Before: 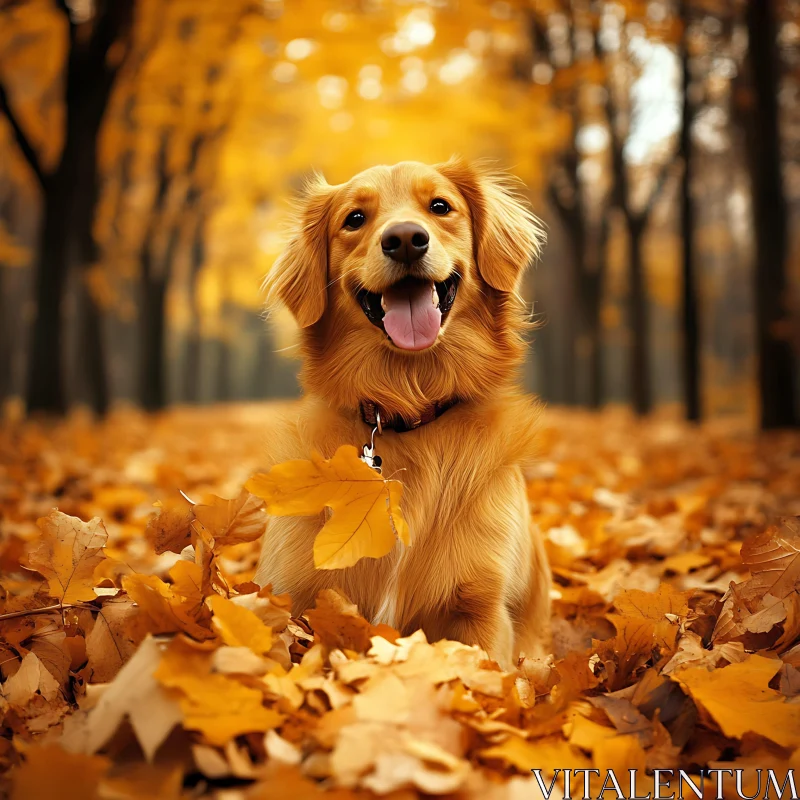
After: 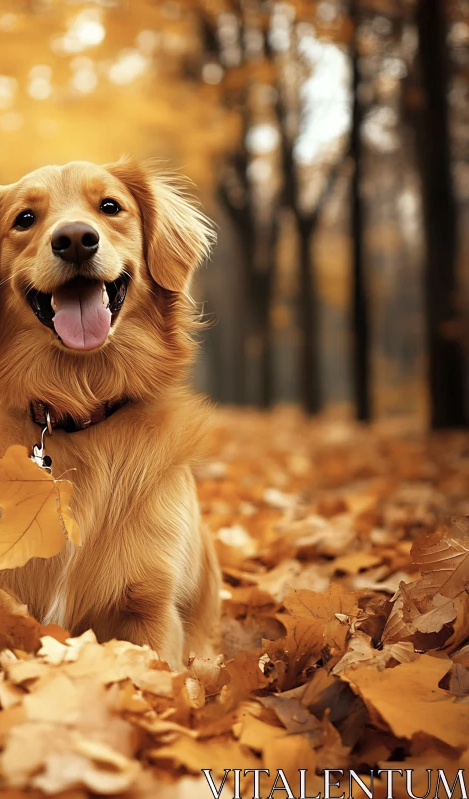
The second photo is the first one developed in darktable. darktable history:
color zones: curves: ch0 [(0, 0.5) (0.143, 0.5) (0.286, 0.5) (0.429, 0.504) (0.571, 0.5) (0.714, 0.509) (0.857, 0.5) (1, 0.5)]; ch1 [(0, 0.425) (0.143, 0.425) (0.286, 0.375) (0.429, 0.405) (0.571, 0.5) (0.714, 0.47) (0.857, 0.425) (1, 0.435)]; ch2 [(0, 0.5) (0.143, 0.5) (0.286, 0.5) (0.429, 0.517) (0.571, 0.5) (0.714, 0.51) (0.857, 0.5) (1, 0.5)]
crop: left 41.328%
contrast brightness saturation: contrast 0.011, saturation -0.06
